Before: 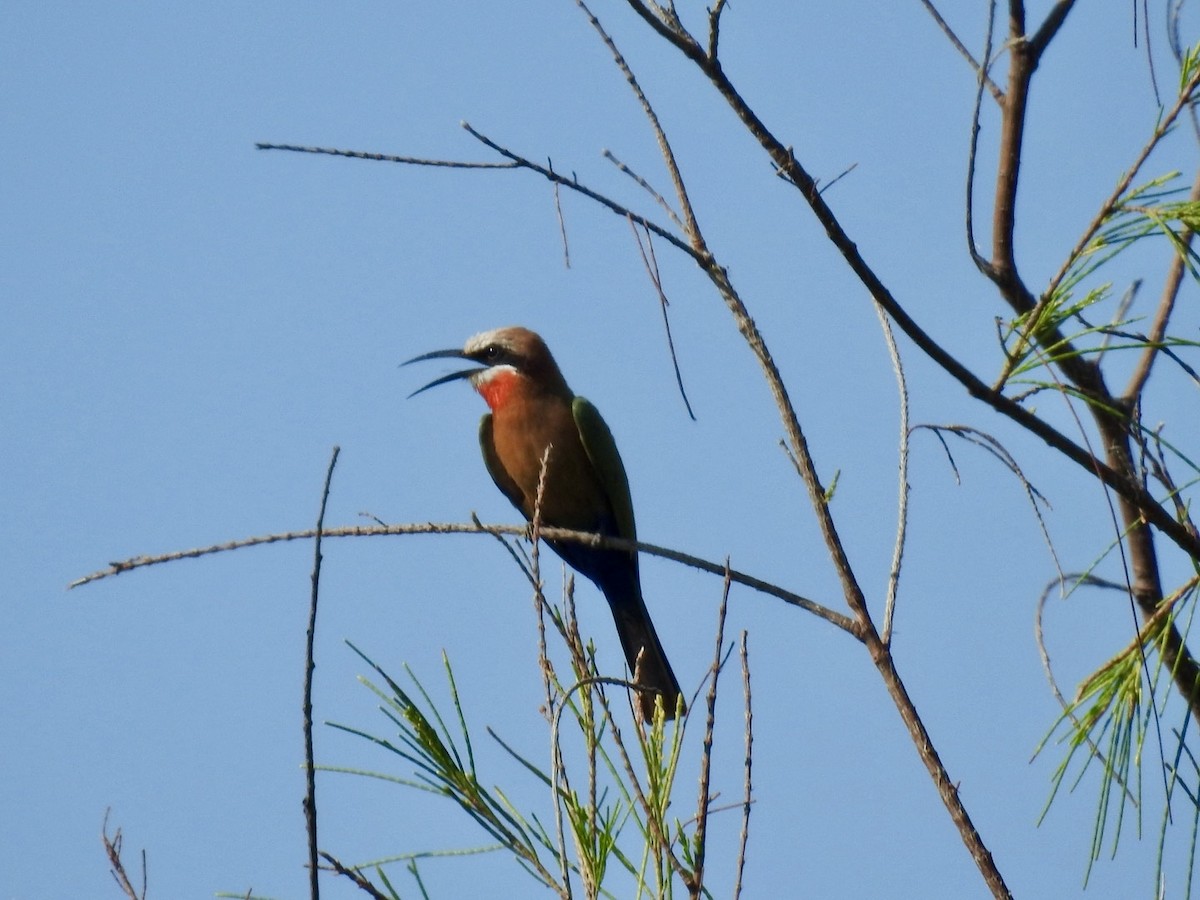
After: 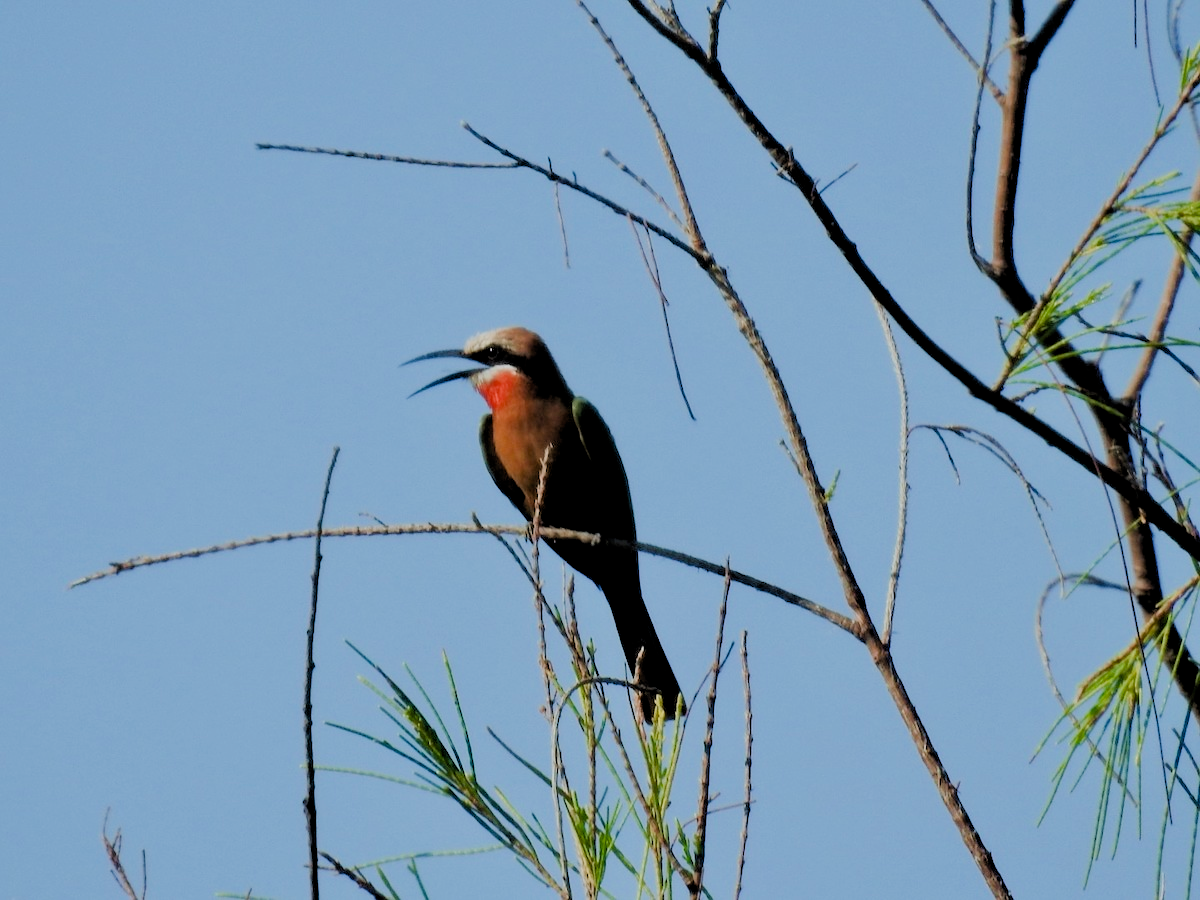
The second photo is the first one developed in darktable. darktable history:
rgb levels: levels [[0.013, 0.434, 0.89], [0, 0.5, 1], [0, 0.5, 1]]
filmic rgb: black relative exposure -7.65 EV, white relative exposure 4.56 EV, hardness 3.61
